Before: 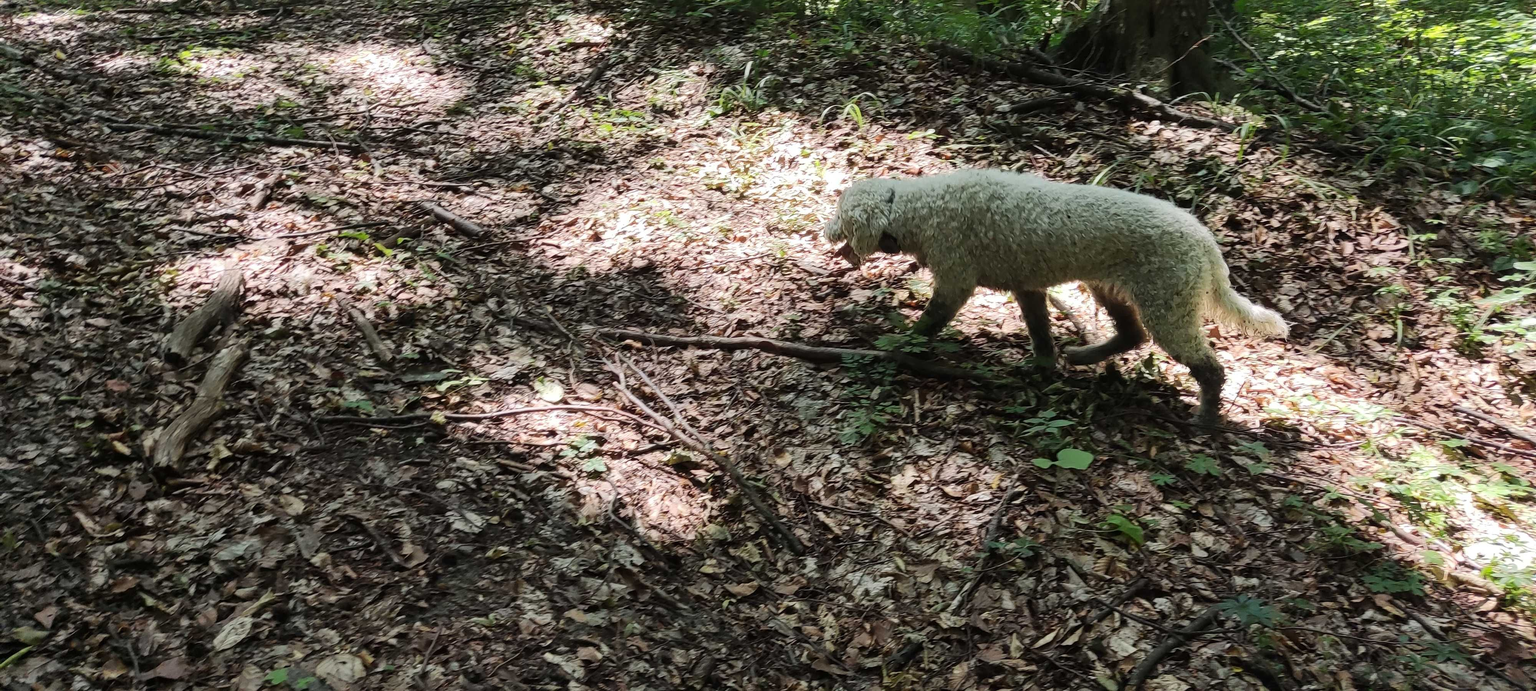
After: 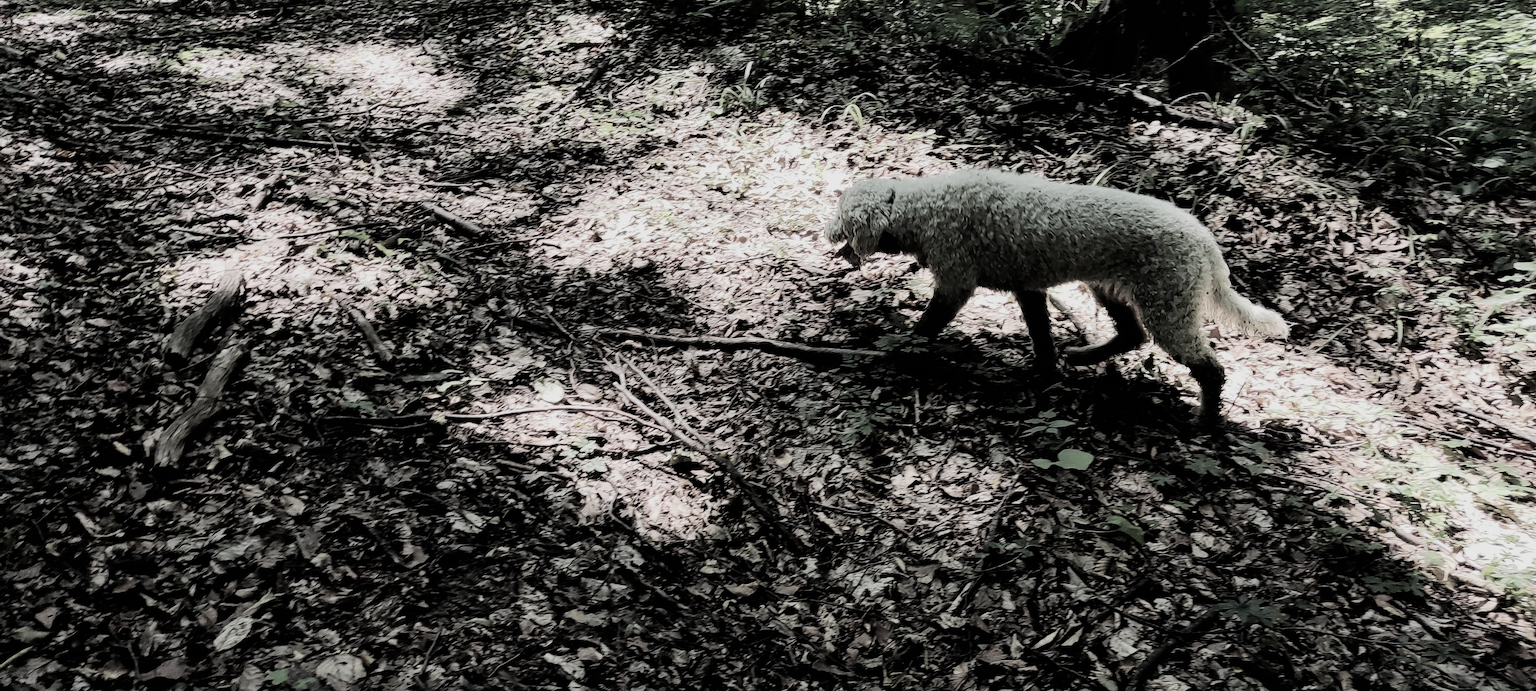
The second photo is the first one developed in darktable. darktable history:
filmic rgb: black relative exposure -5.01 EV, white relative exposure 3.98 EV, threshold 3.01 EV, hardness 2.89, contrast 1.4, highlights saturation mix -29.76%, color science v4 (2020), enable highlight reconstruction true
